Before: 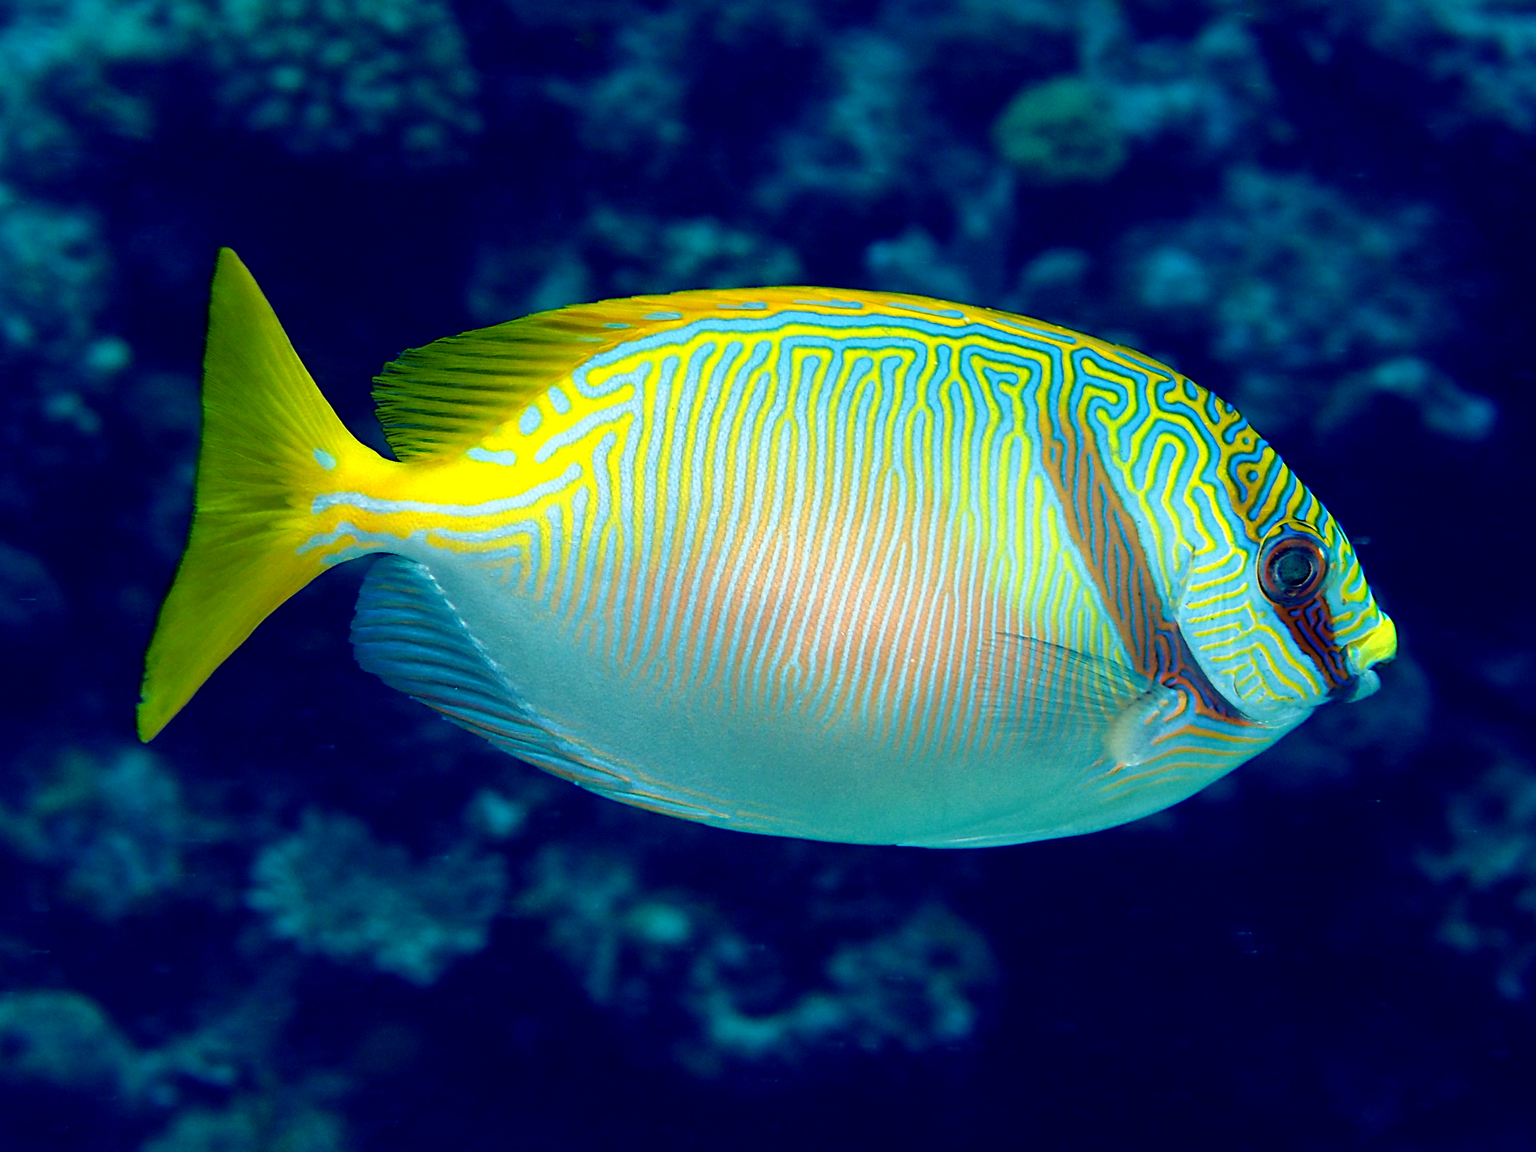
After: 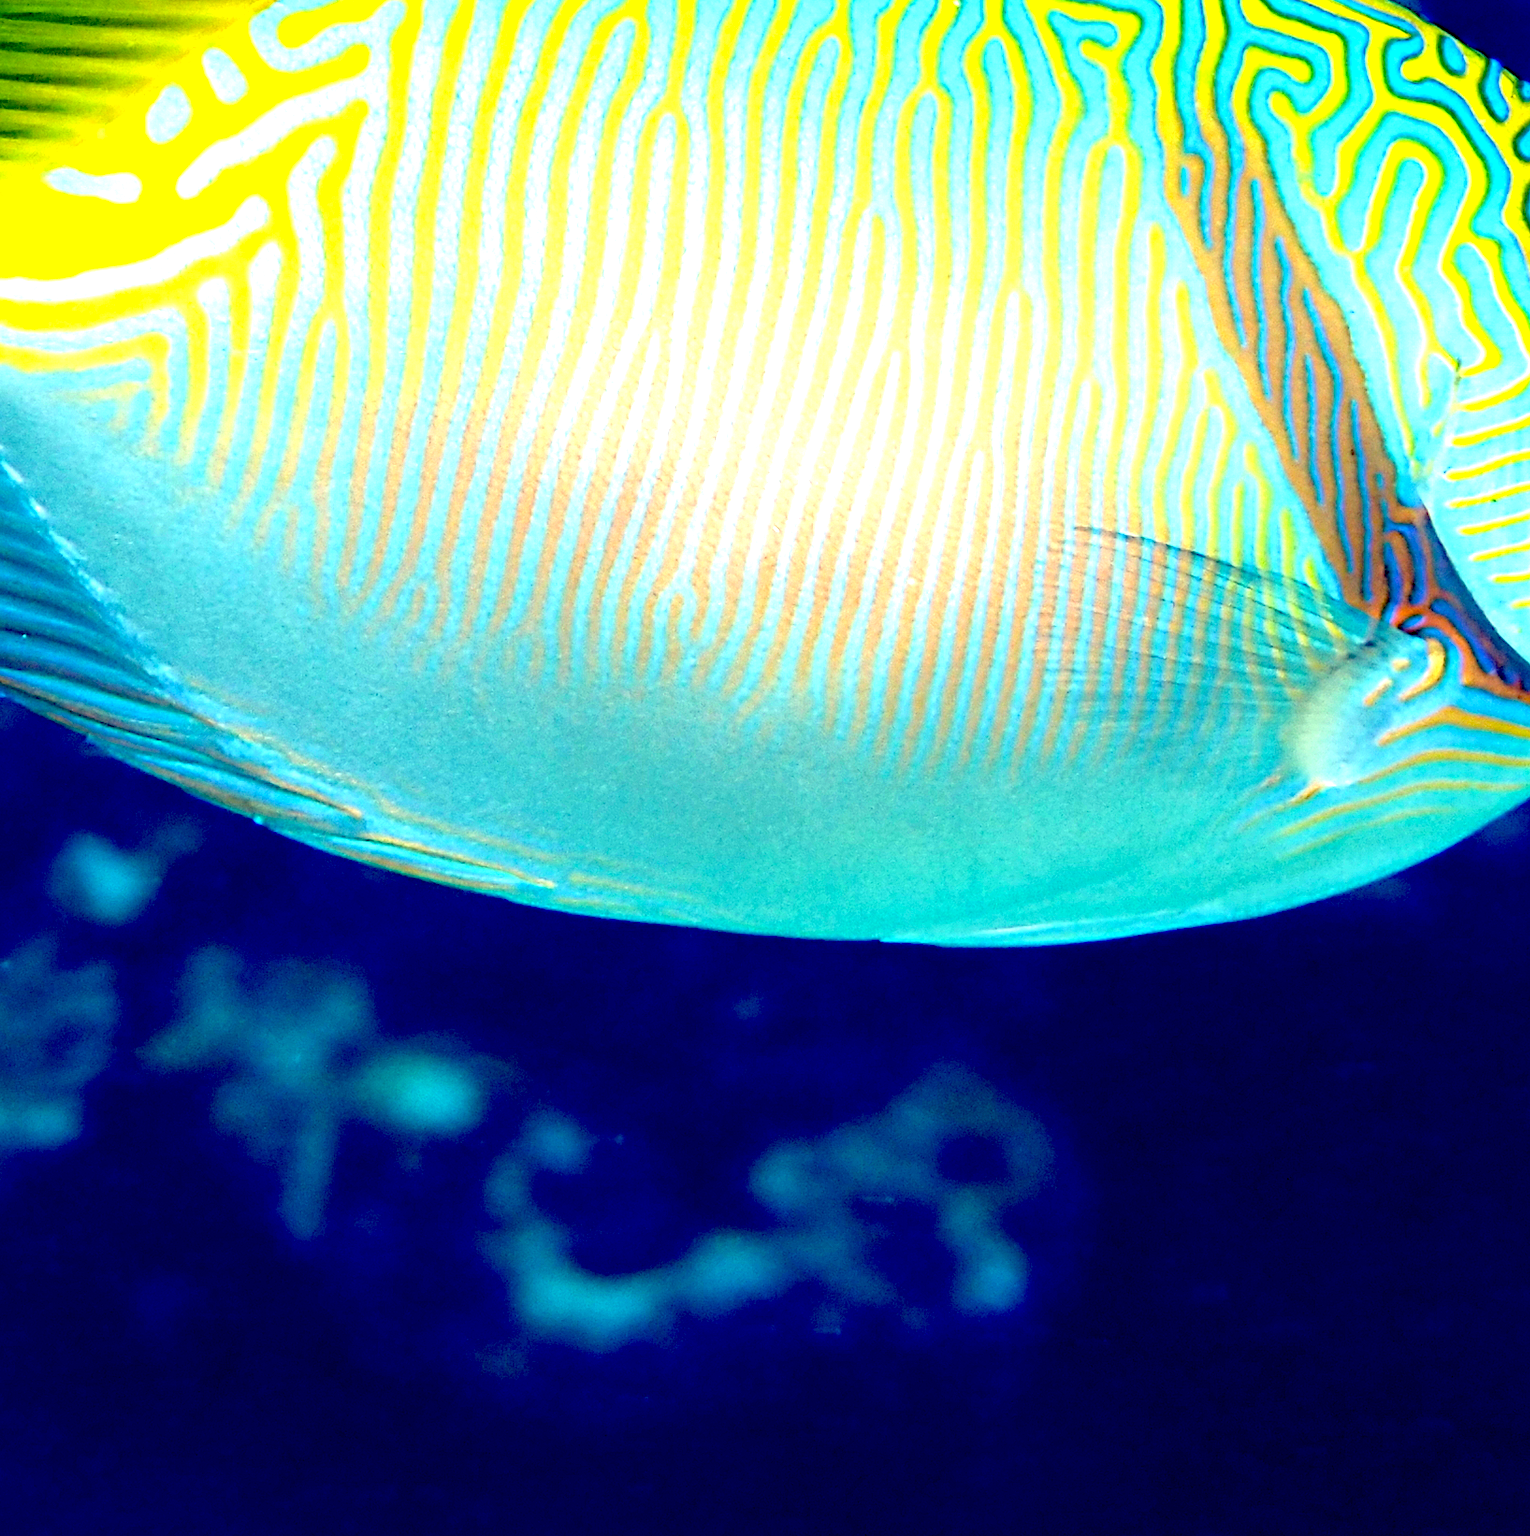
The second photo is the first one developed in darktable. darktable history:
exposure: black level correction 0.011, exposure 1.078 EV, compensate highlight preservation false
crop and rotate: left 28.905%, top 31.384%, right 19.83%
